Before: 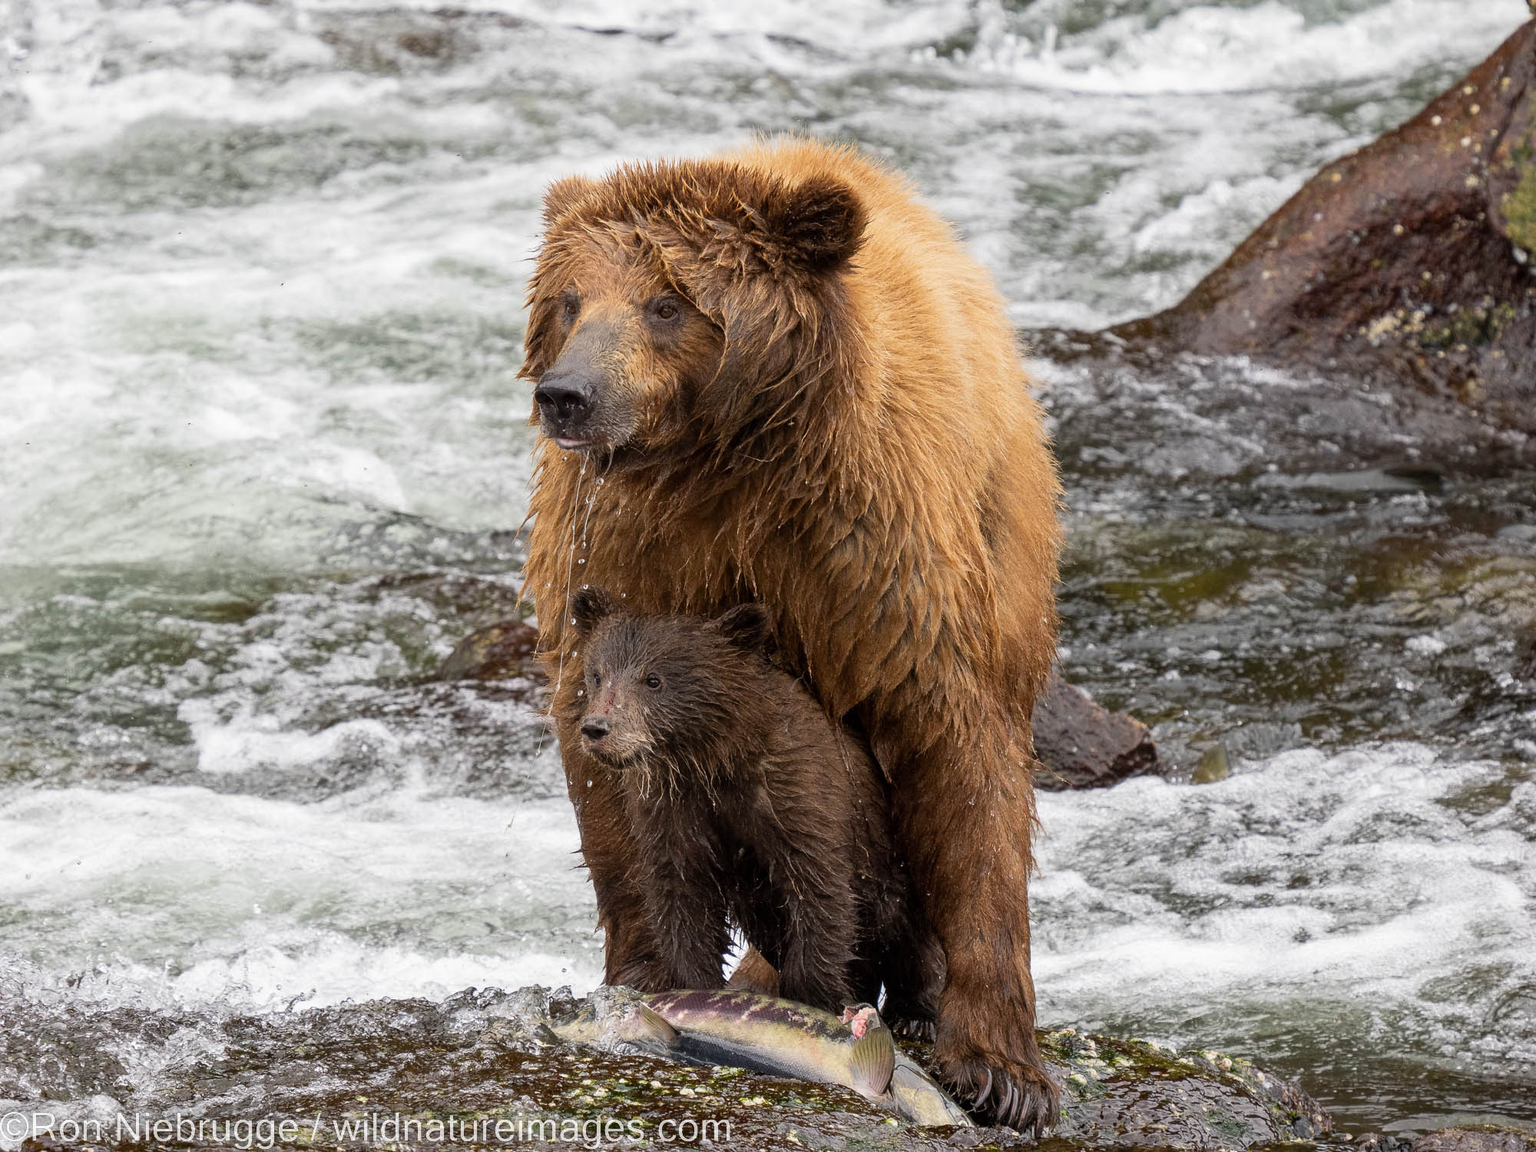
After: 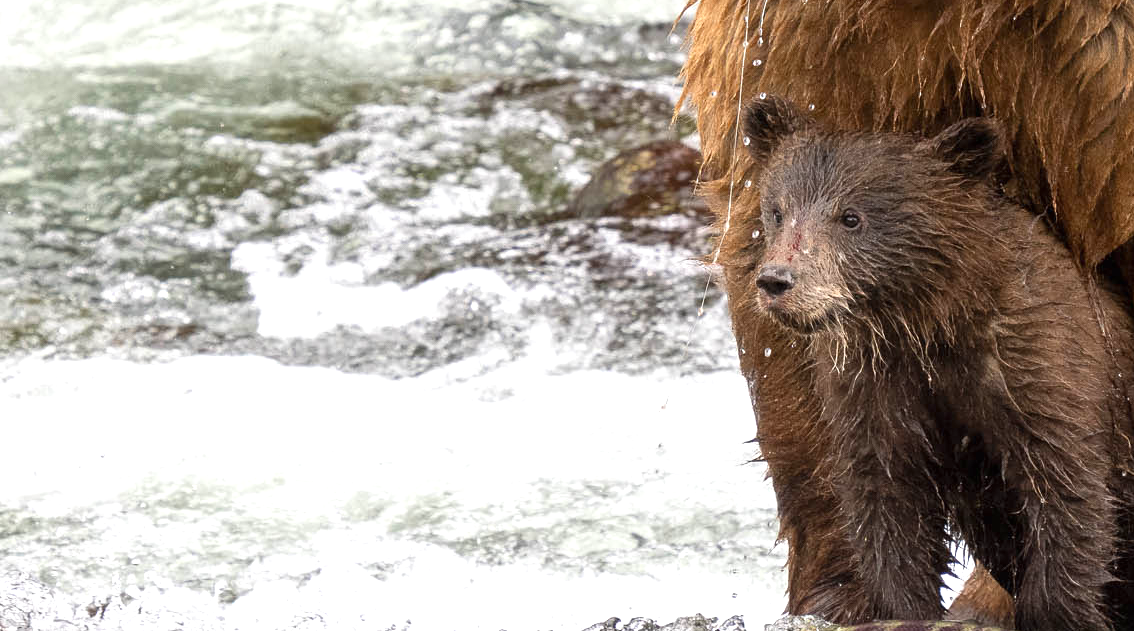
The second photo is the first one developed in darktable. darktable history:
crop: top 44.591%, right 43.251%, bottom 13.282%
exposure: black level correction 0, exposure 0.703 EV, compensate highlight preservation false
